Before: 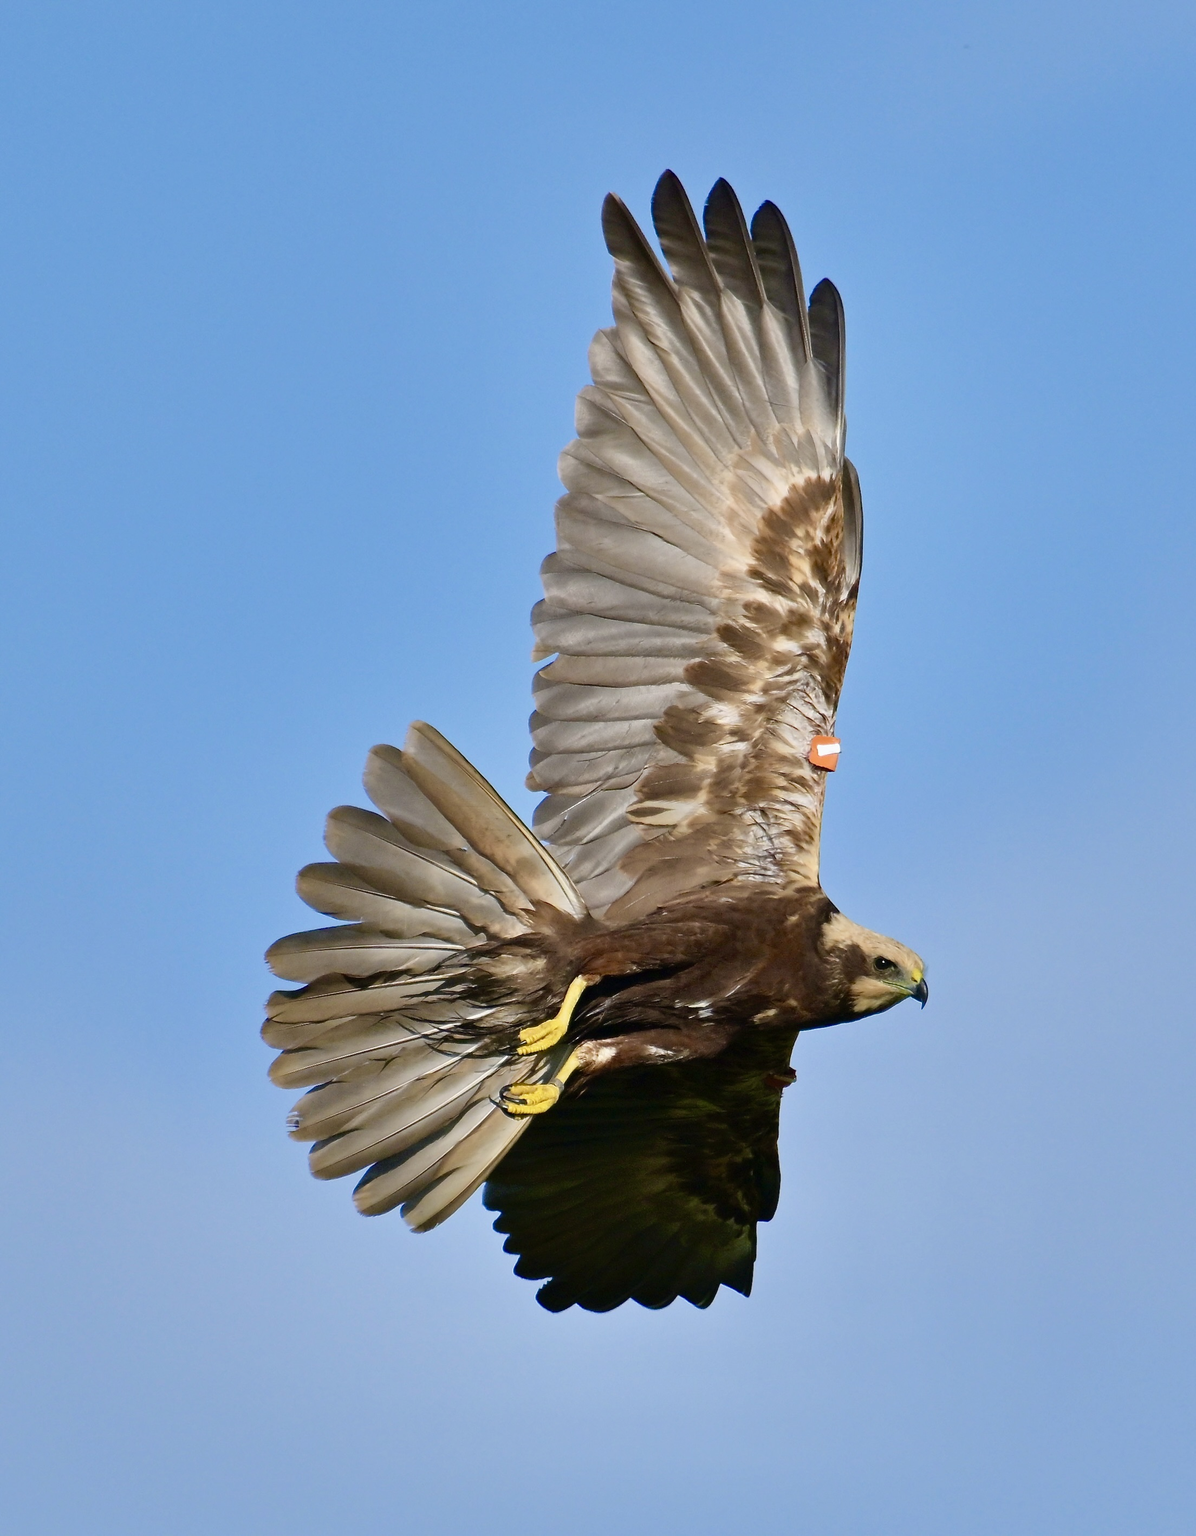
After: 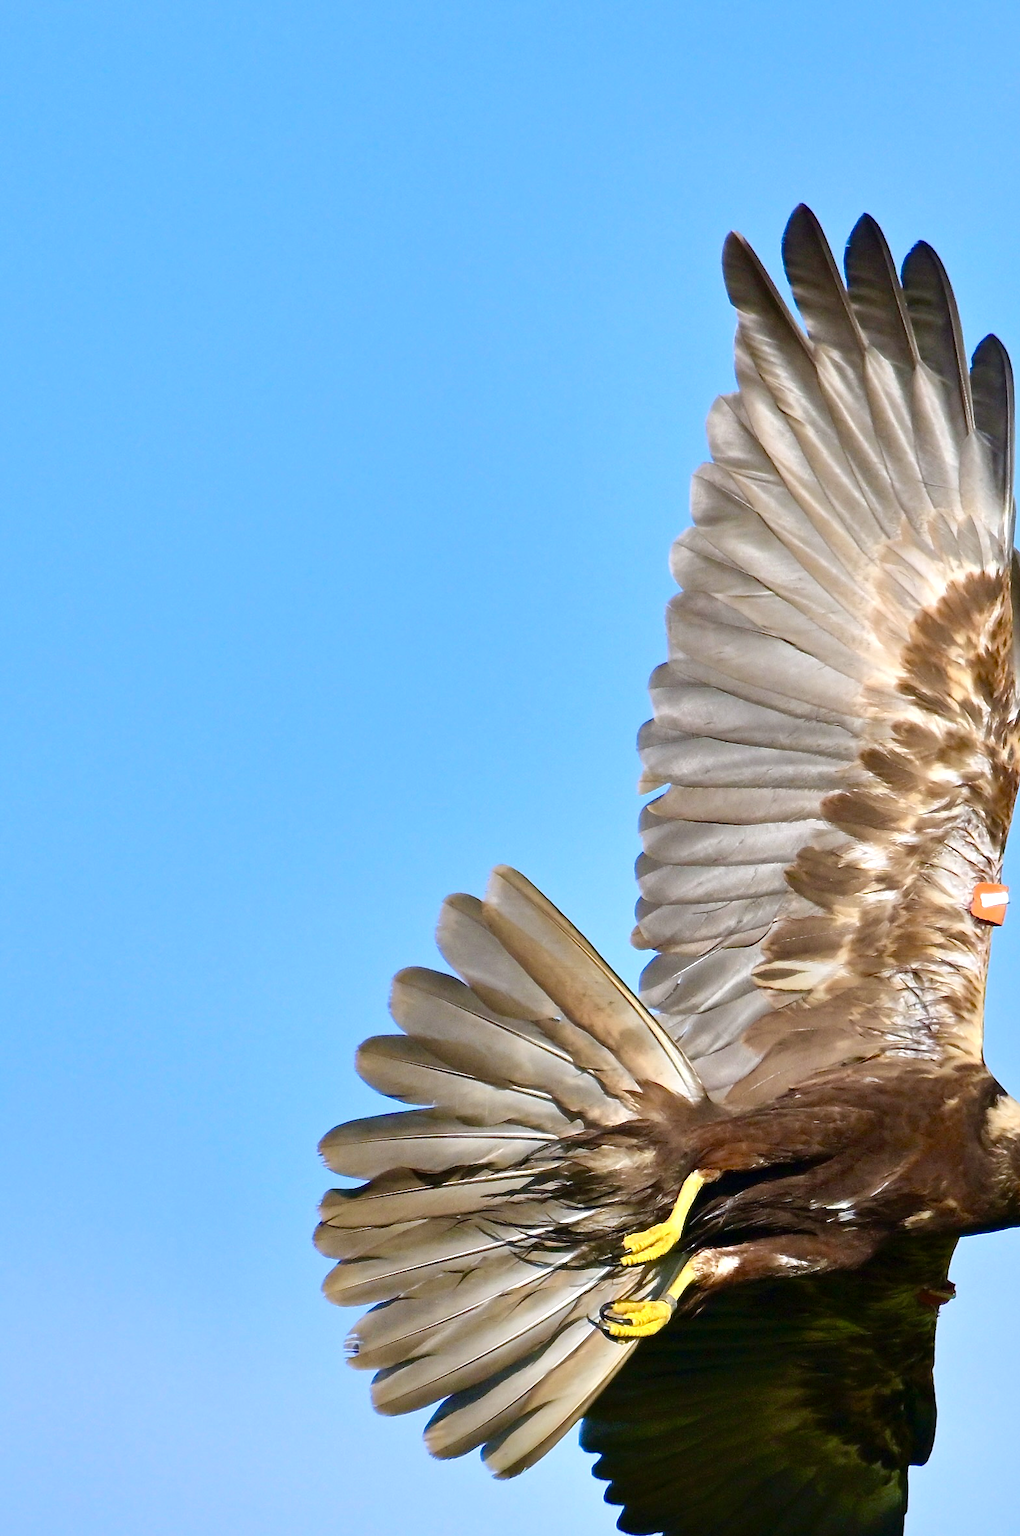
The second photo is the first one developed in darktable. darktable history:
crop: right 28.885%, bottom 16.626%
exposure: black level correction 0.001, exposure 0.5 EV, compensate exposure bias true, compensate highlight preservation false
white balance: red 0.98, blue 1.034
